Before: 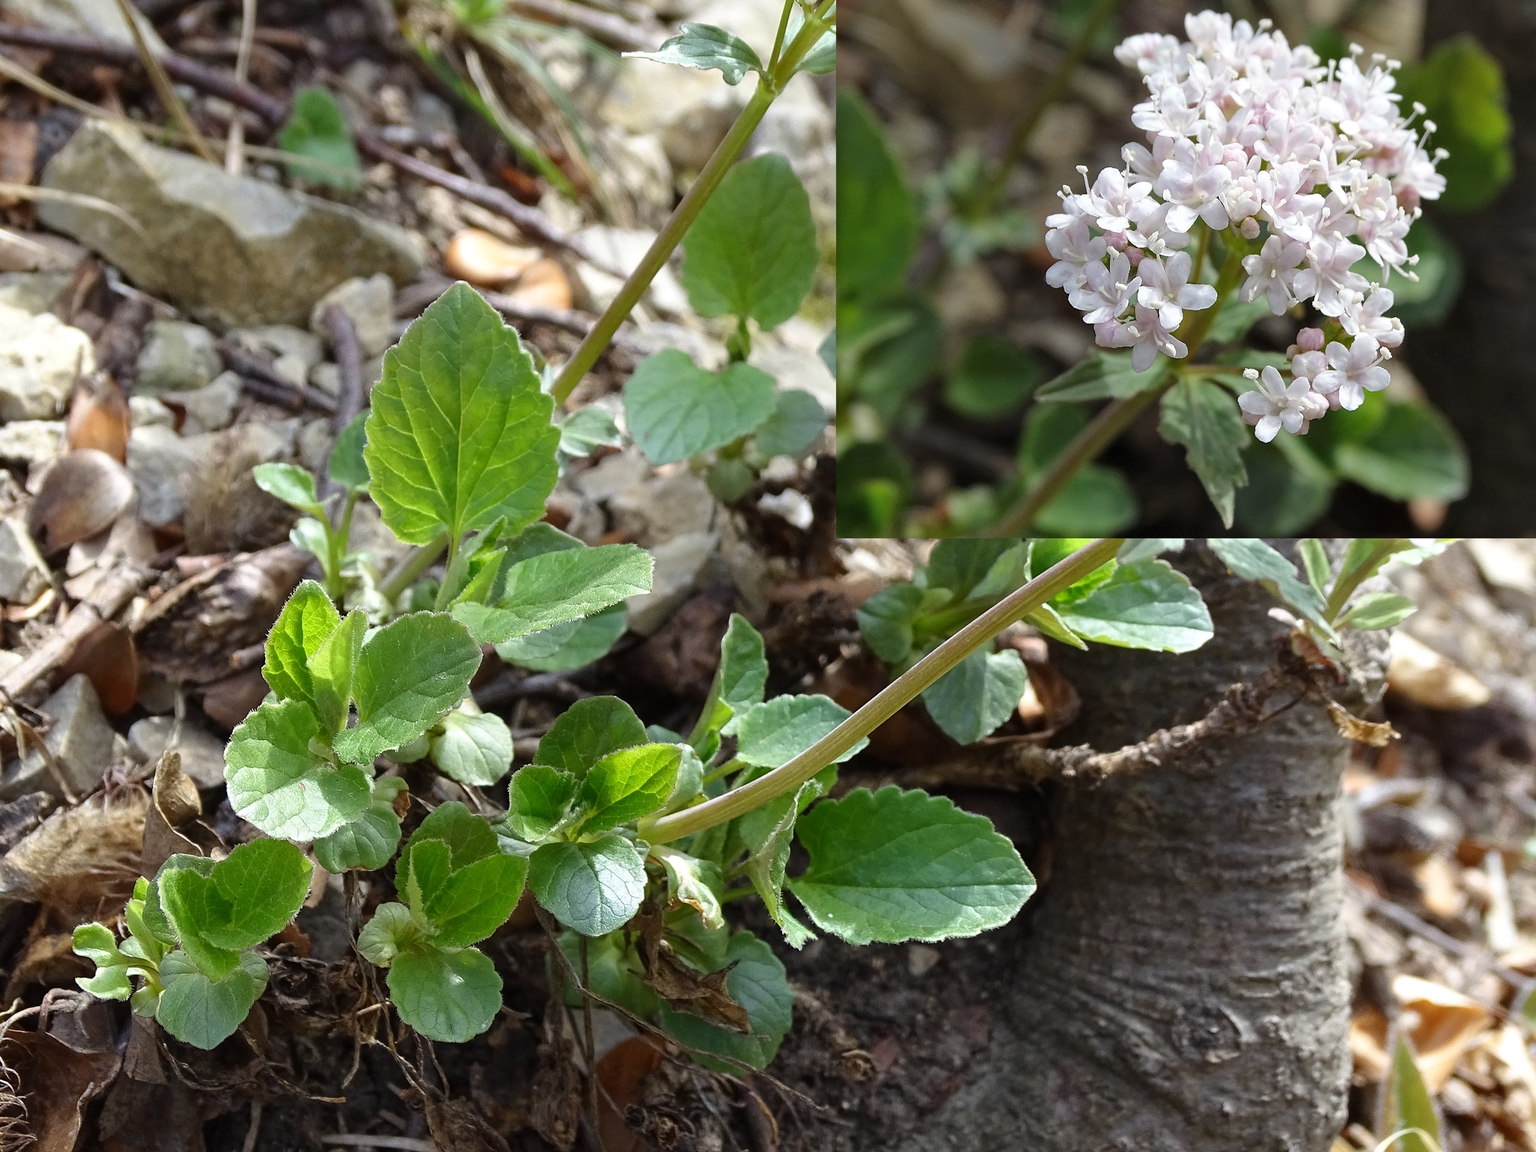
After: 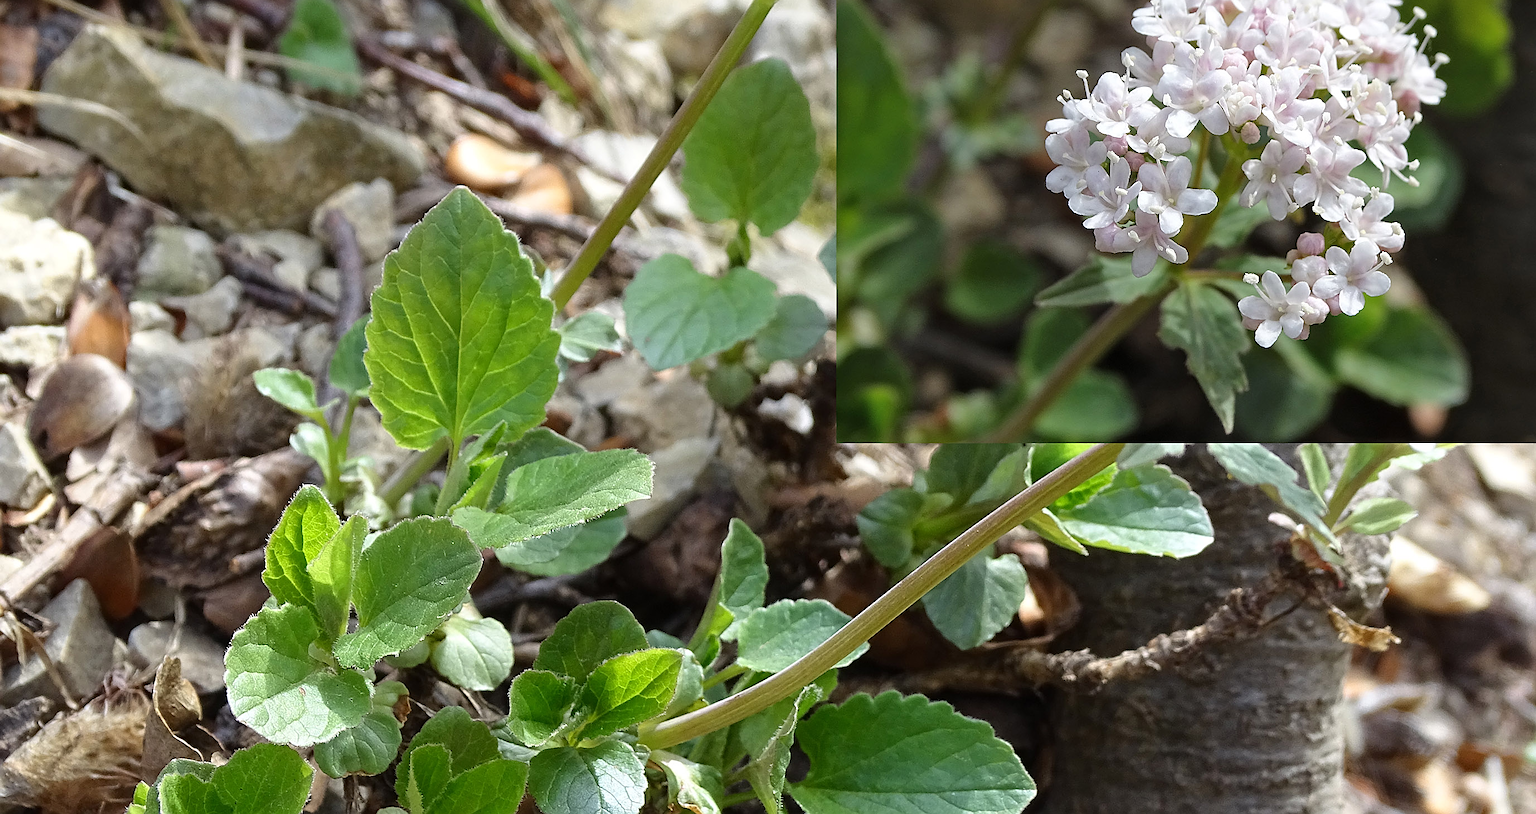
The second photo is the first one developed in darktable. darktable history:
sharpen: on, module defaults
crop and rotate: top 8.293%, bottom 20.996%
